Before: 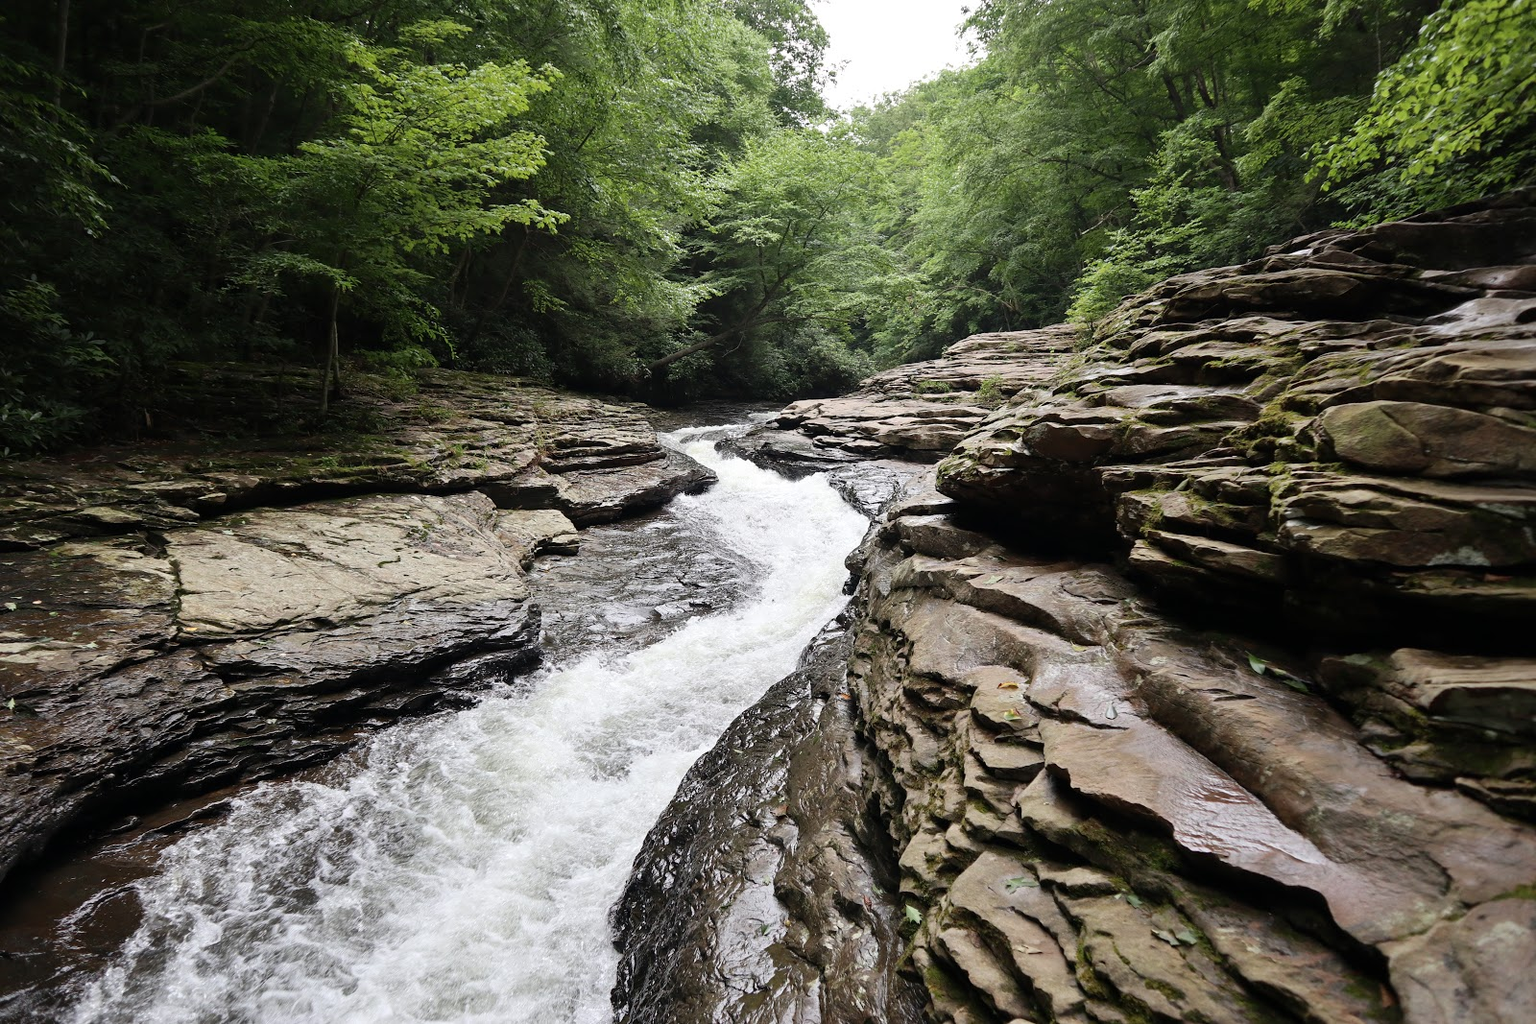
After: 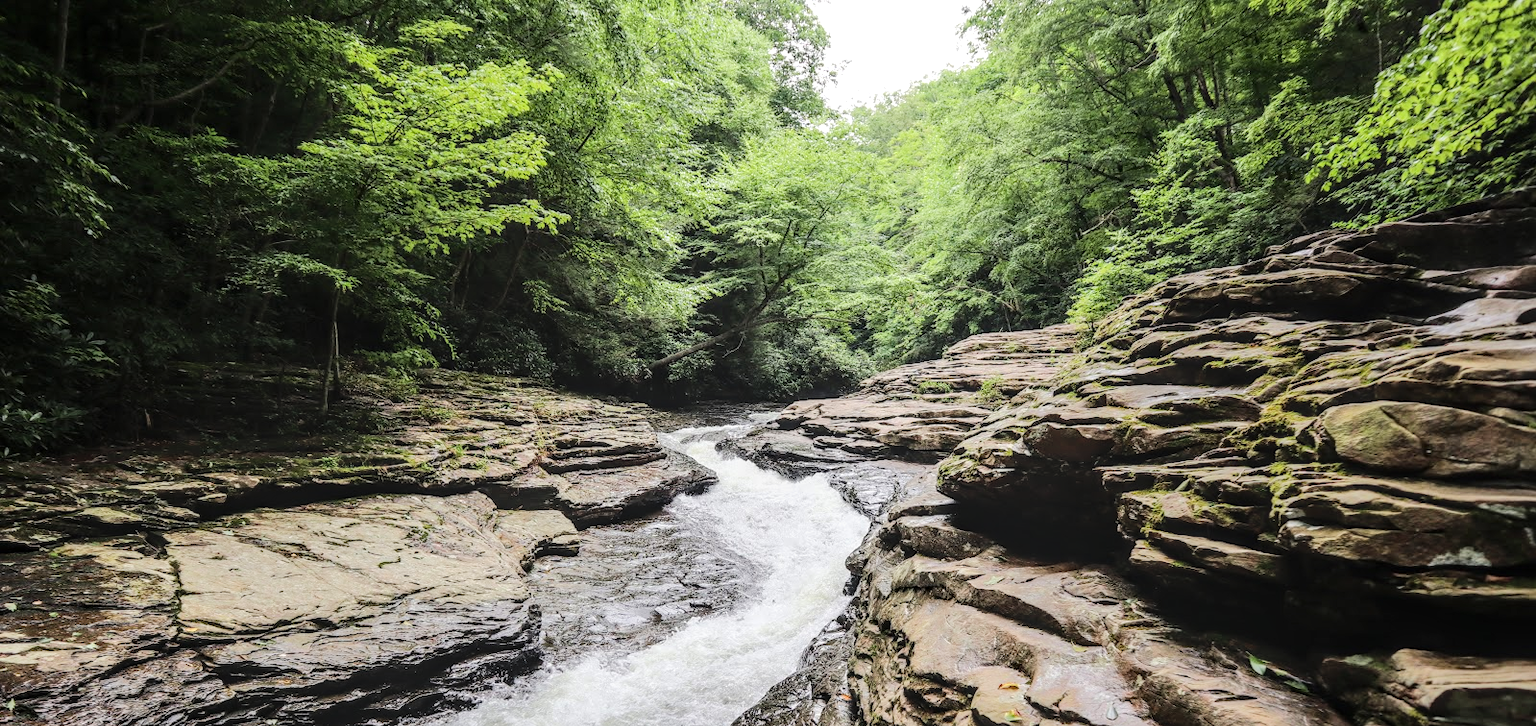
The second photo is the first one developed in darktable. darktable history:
crop: right 0%, bottom 29.12%
tone equalizer: -7 EV 0.141 EV, -6 EV 0.635 EV, -5 EV 1.16 EV, -4 EV 1.37 EV, -3 EV 1.16 EV, -2 EV 0.6 EV, -1 EV 0.152 EV, edges refinement/feathering 500, mask exposure compensation -1.57 EV, preserve details no
local contrast: highlights 2%, shadows 5%, detail 133%
